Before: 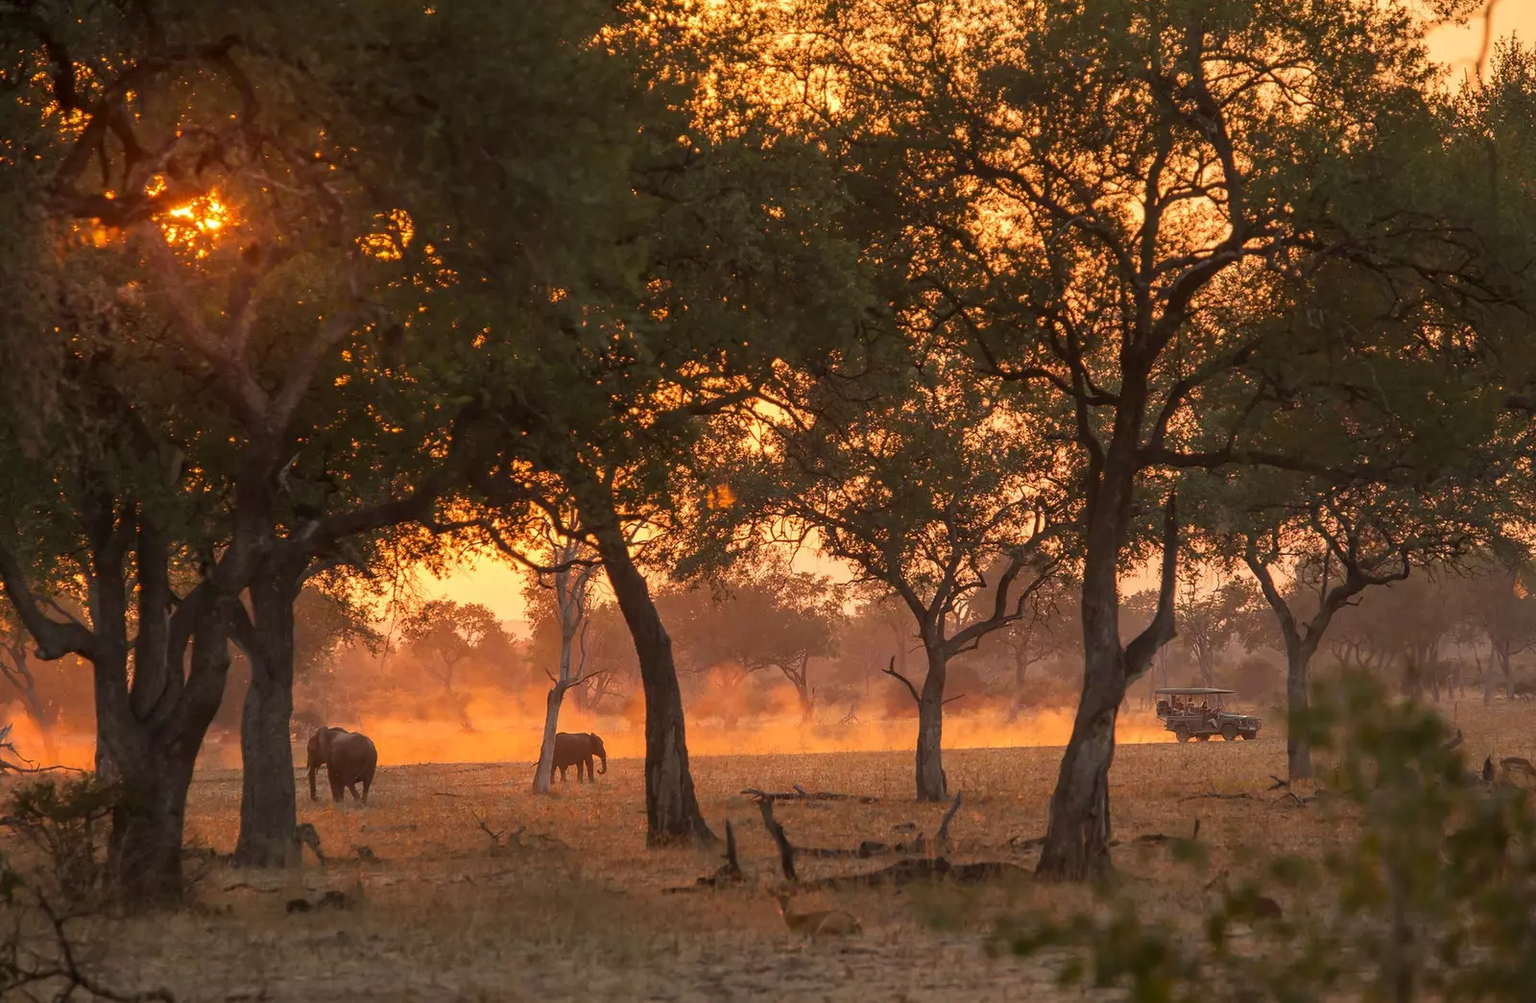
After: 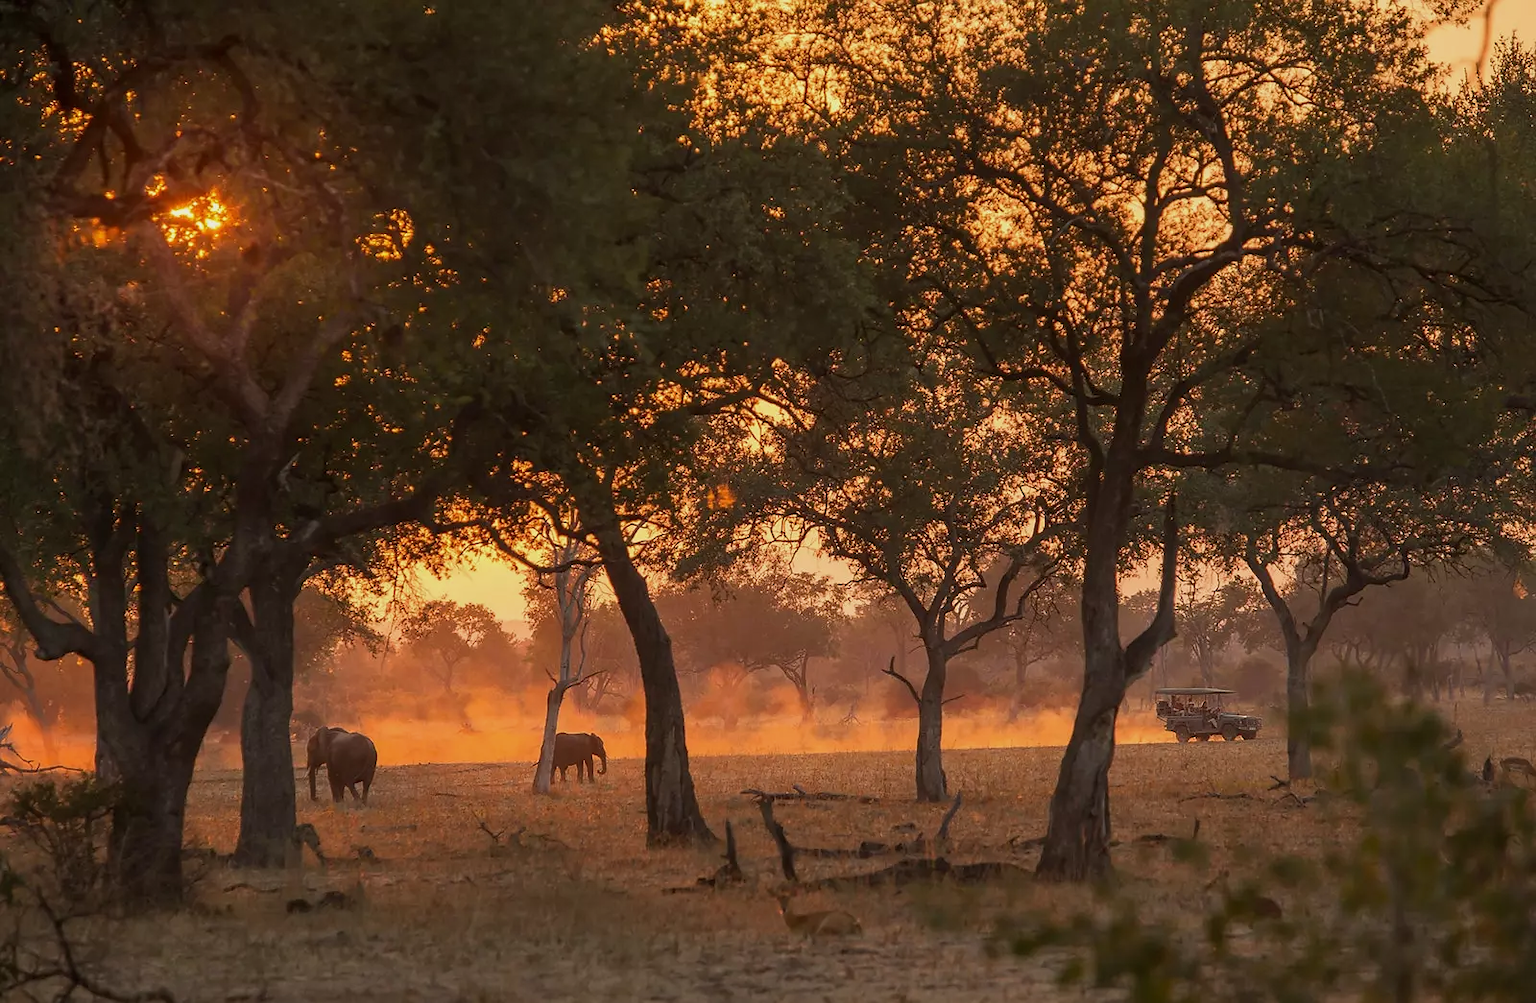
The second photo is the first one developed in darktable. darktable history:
exposure: exposure -0.268 EV, compensate exposure bias true, compensate highlight preservation false
sharpen: radius 0.994, threshold 1.004
